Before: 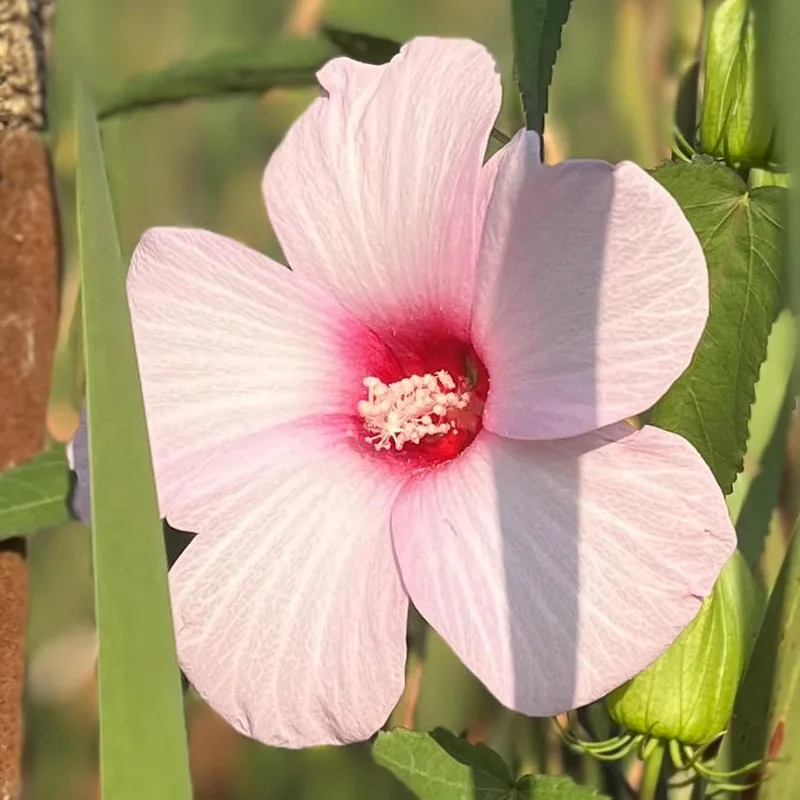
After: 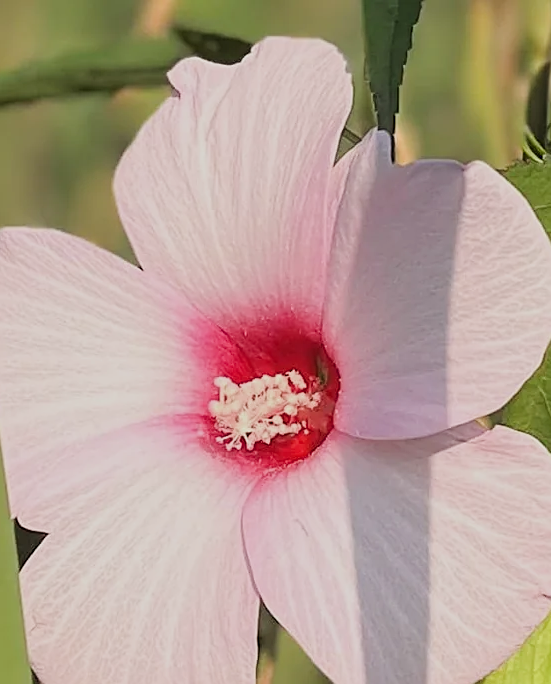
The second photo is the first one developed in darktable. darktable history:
crop: left 18.679%, right 12.328%, bottom 14.44%
sharpen: on, module defaults
filmic rgb: black relative exposure -7.82 EV, white relative exposure 4.29 EV, hardness 3.87
